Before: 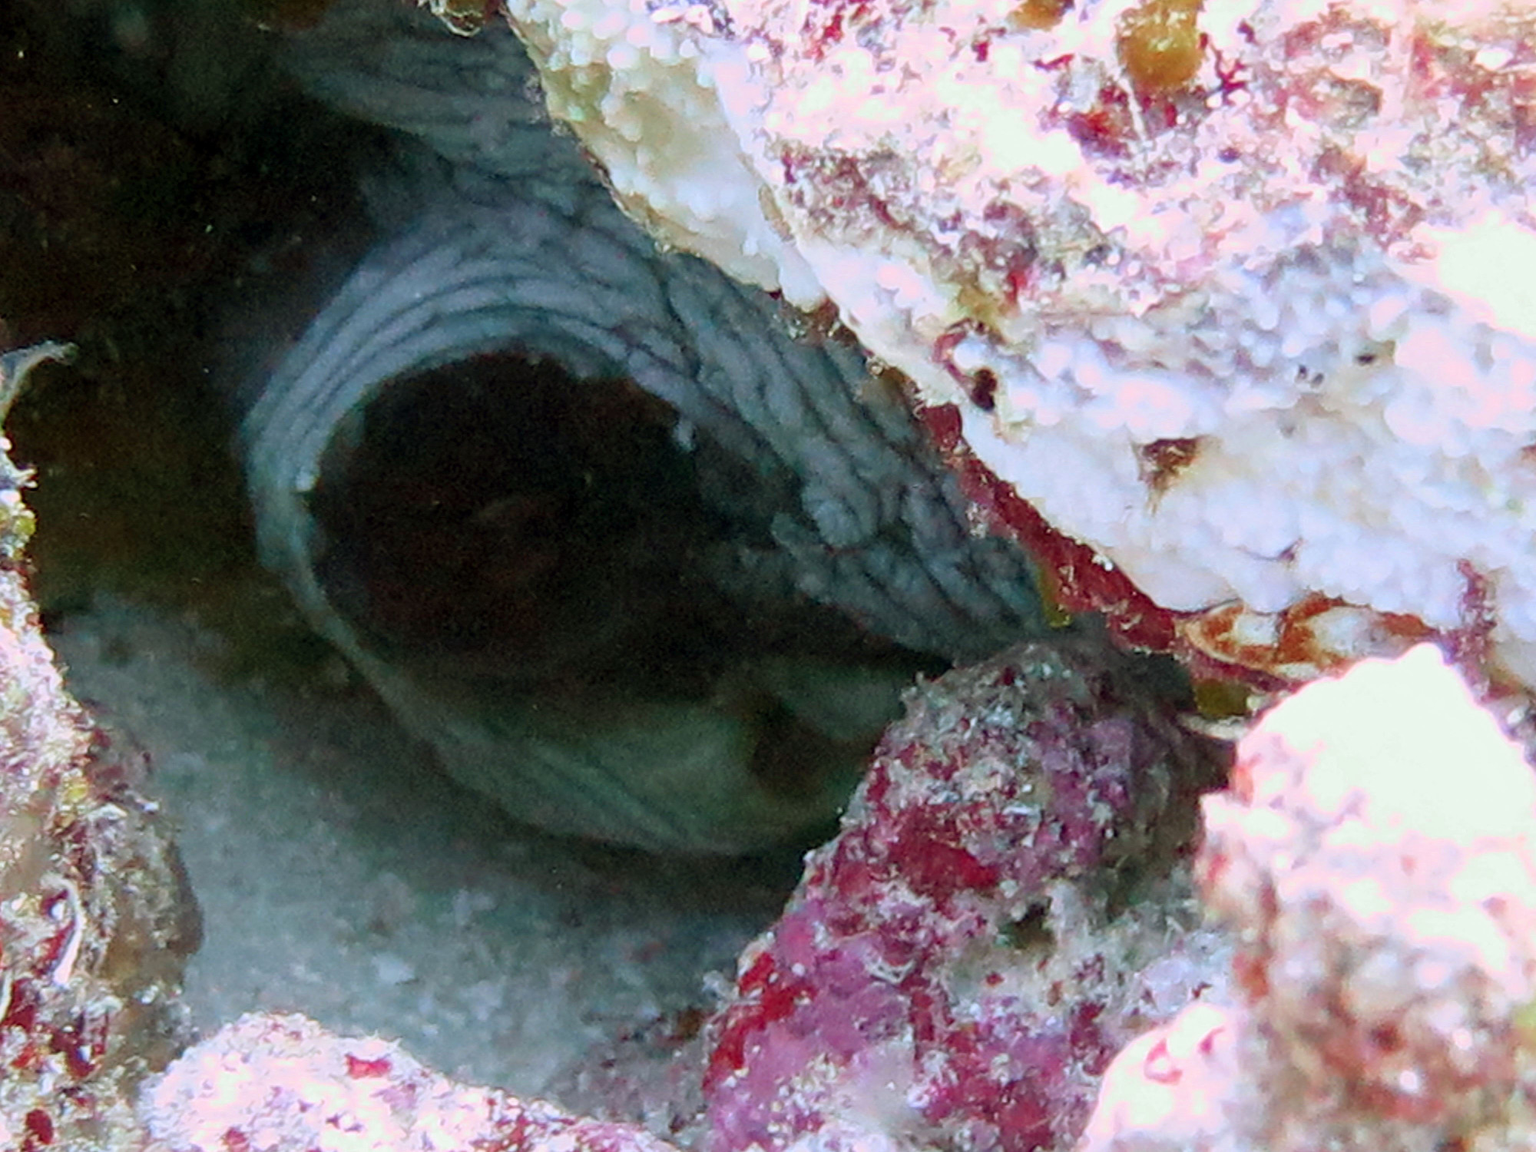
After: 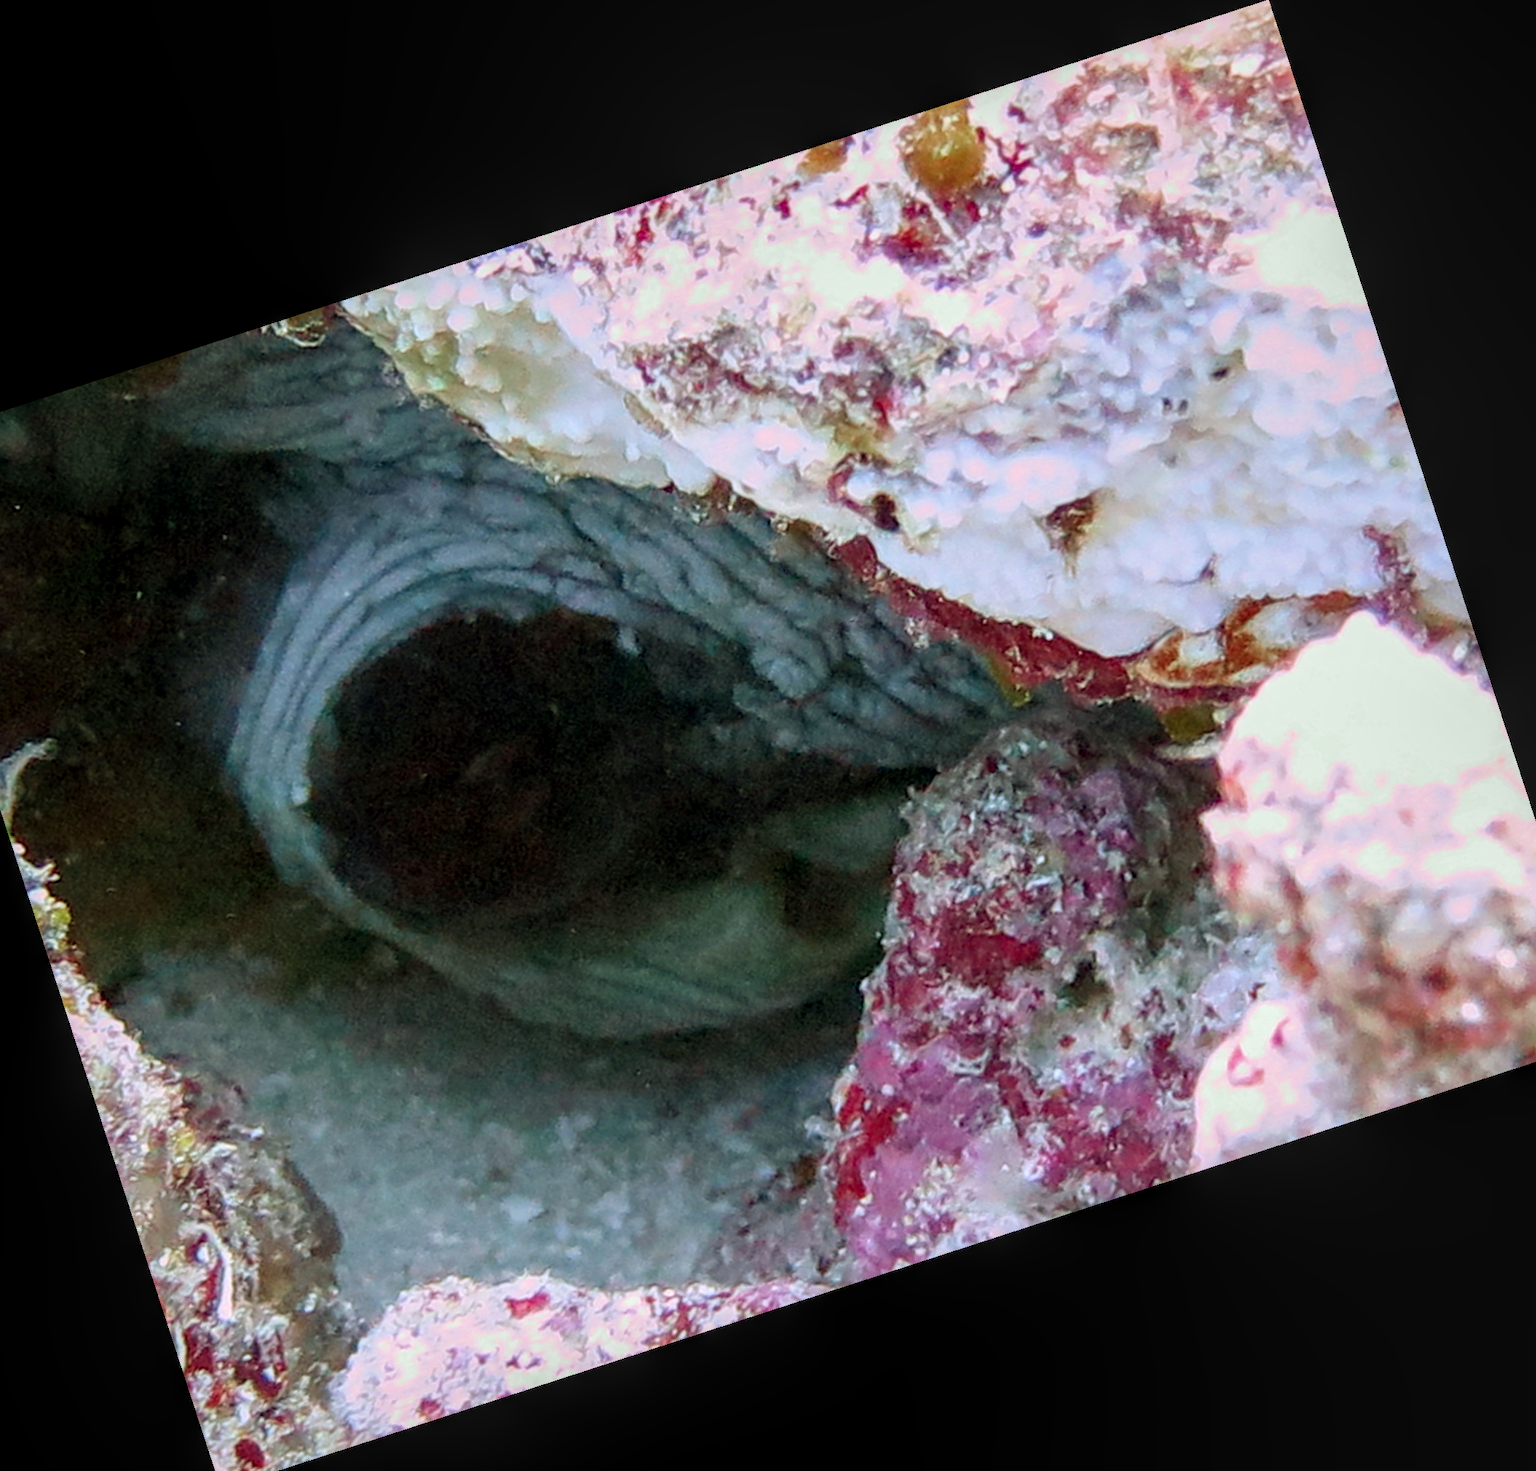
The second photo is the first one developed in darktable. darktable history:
local contrast: on, module defaults
crop and rotate: angle 18.01°, left 6.754%, right 4.04%, bottom 1.116%
